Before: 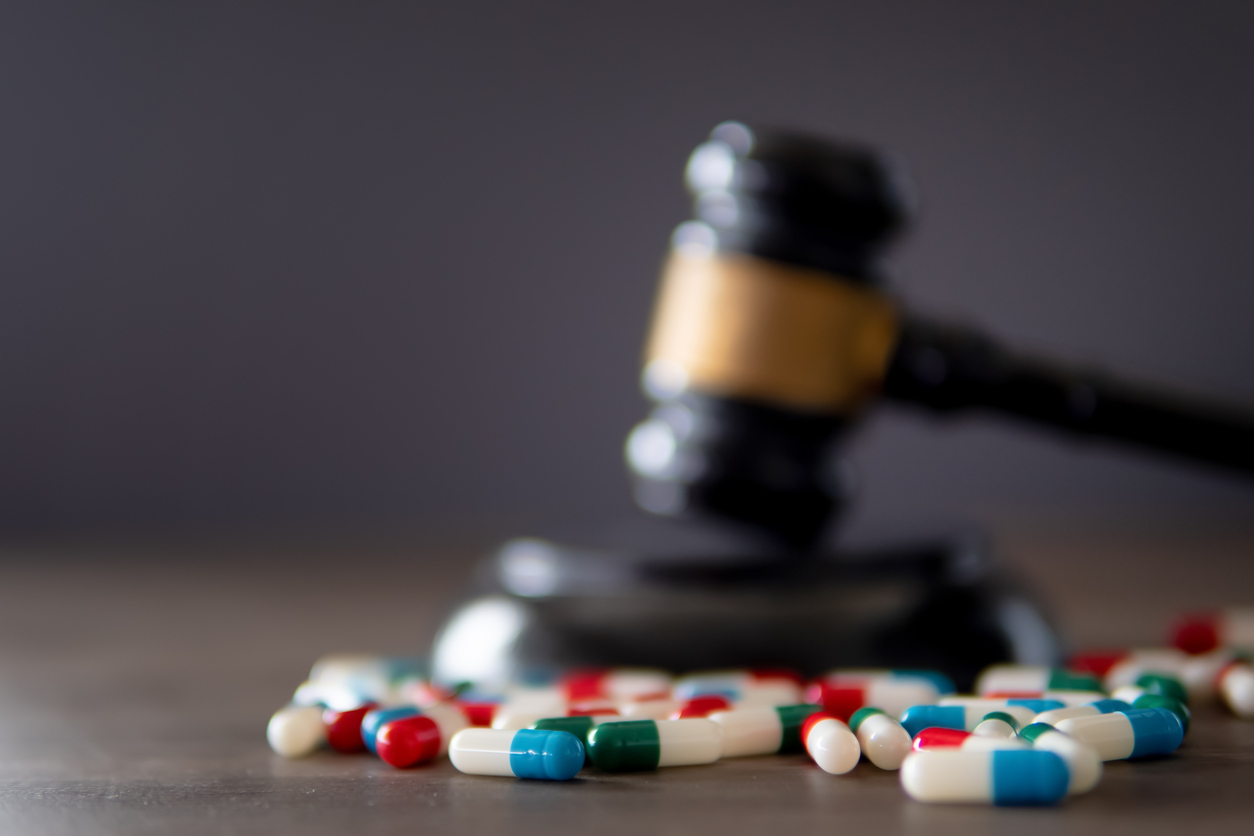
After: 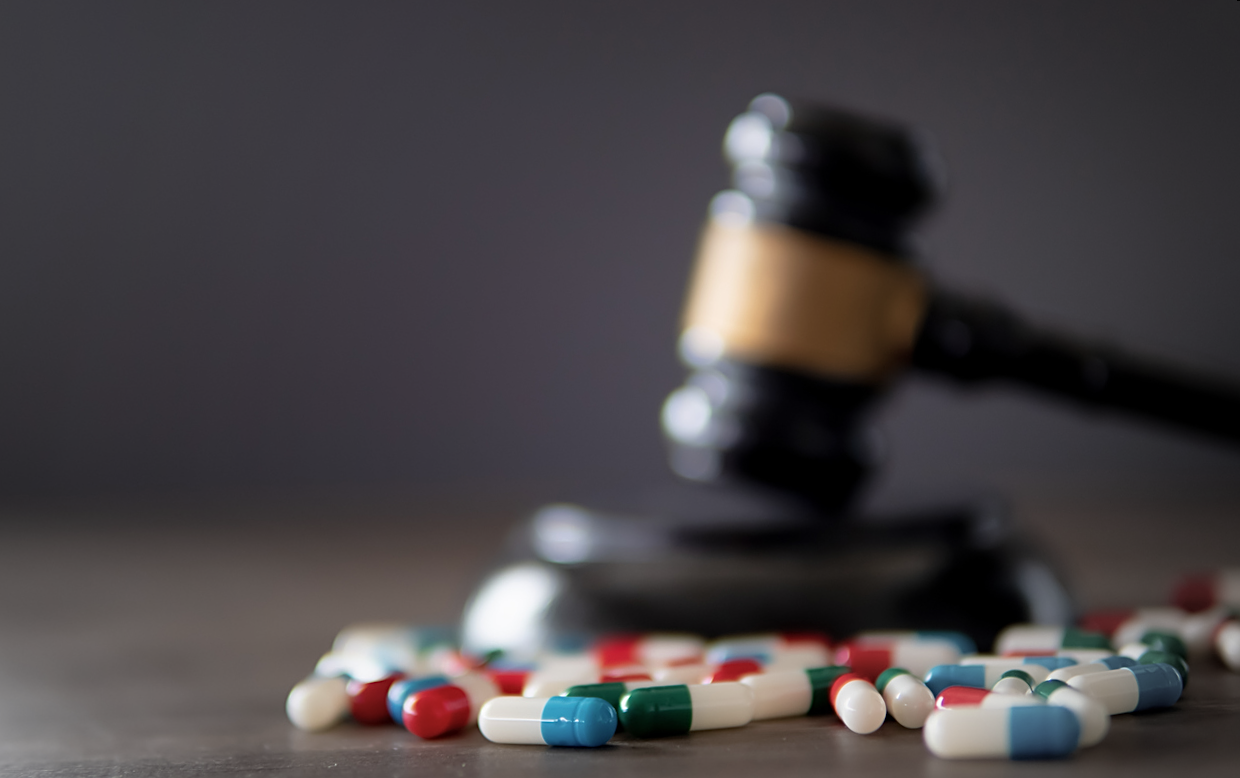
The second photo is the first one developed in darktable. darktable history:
rotate and perspective: rotation 0.679°, lens shift (horizontal) 0.136, crop left 0.009, crop right 0.991, crop top 0.078, crop bottom 0.95
sharpen: on, module defaults
vignetting: fall-off start 18.21%, fall-off radius 137.95%, brightness -0.207, center (-0.078, 0.066), width/height ratio 0.62, shape 0.59
